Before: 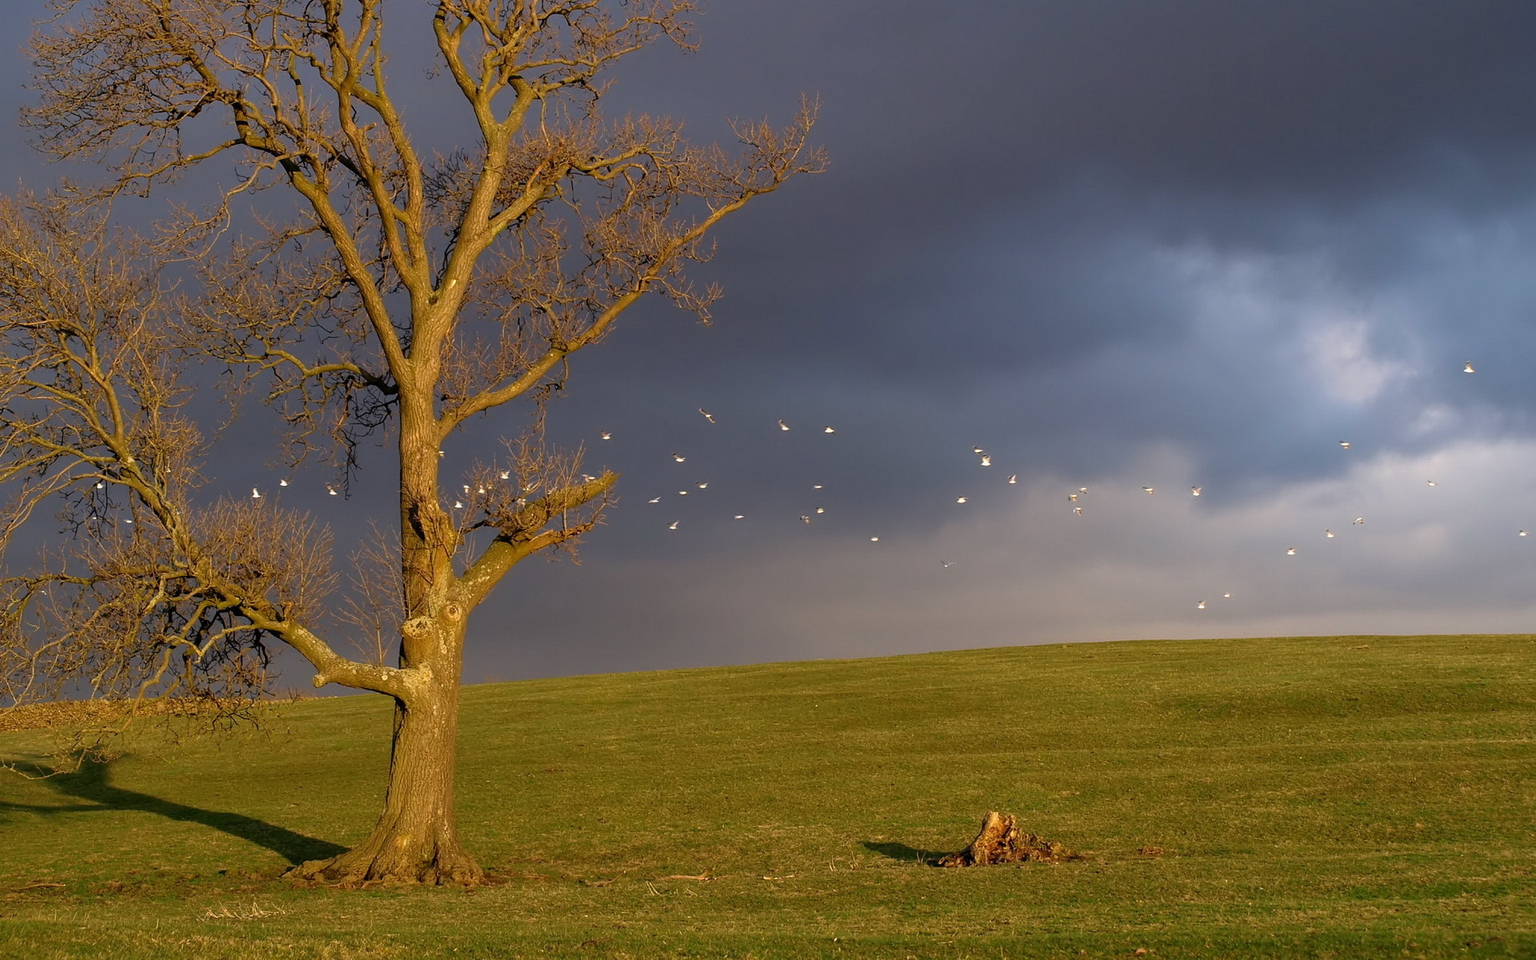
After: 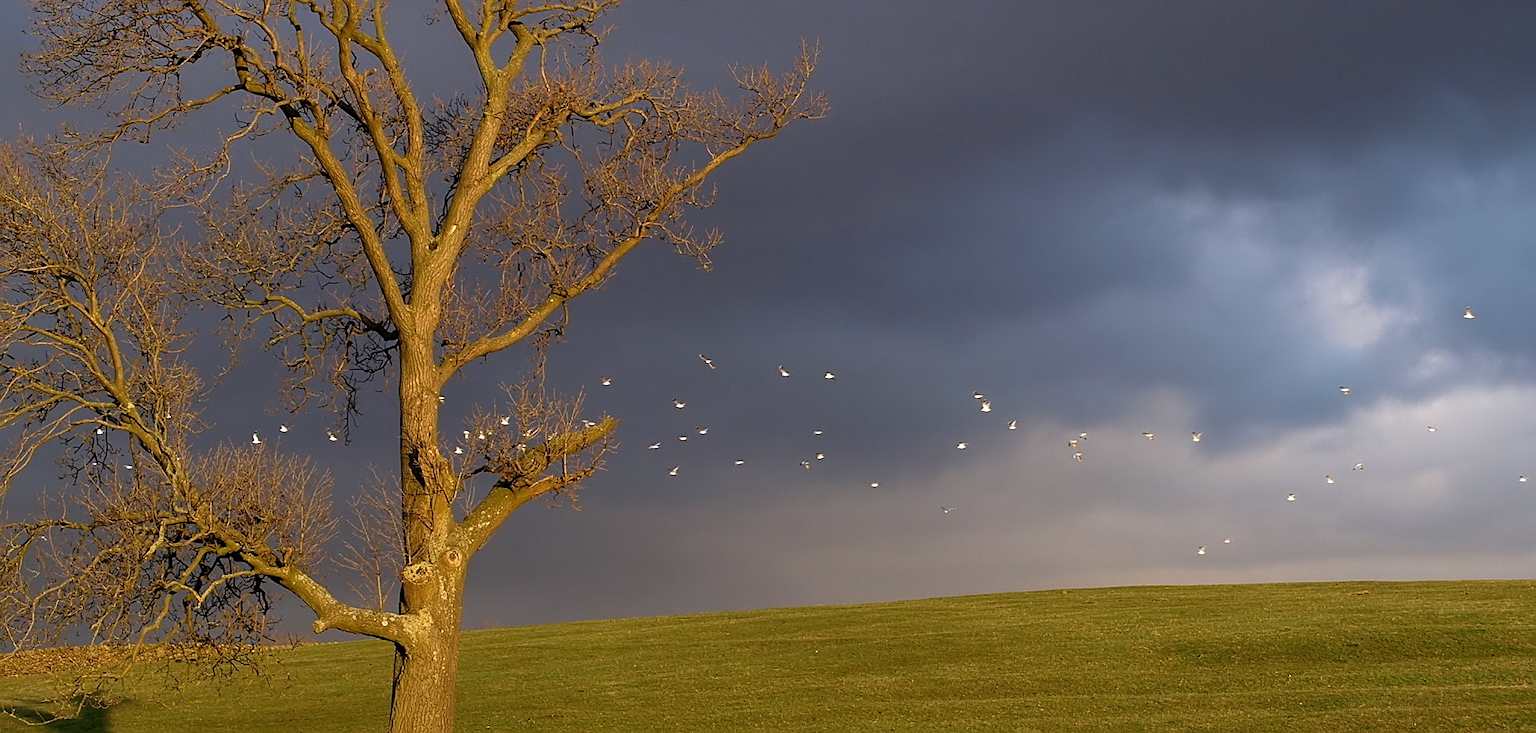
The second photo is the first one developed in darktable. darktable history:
sharpen: amount 0.49
crop: top 5.69%, bottom 17.822%
